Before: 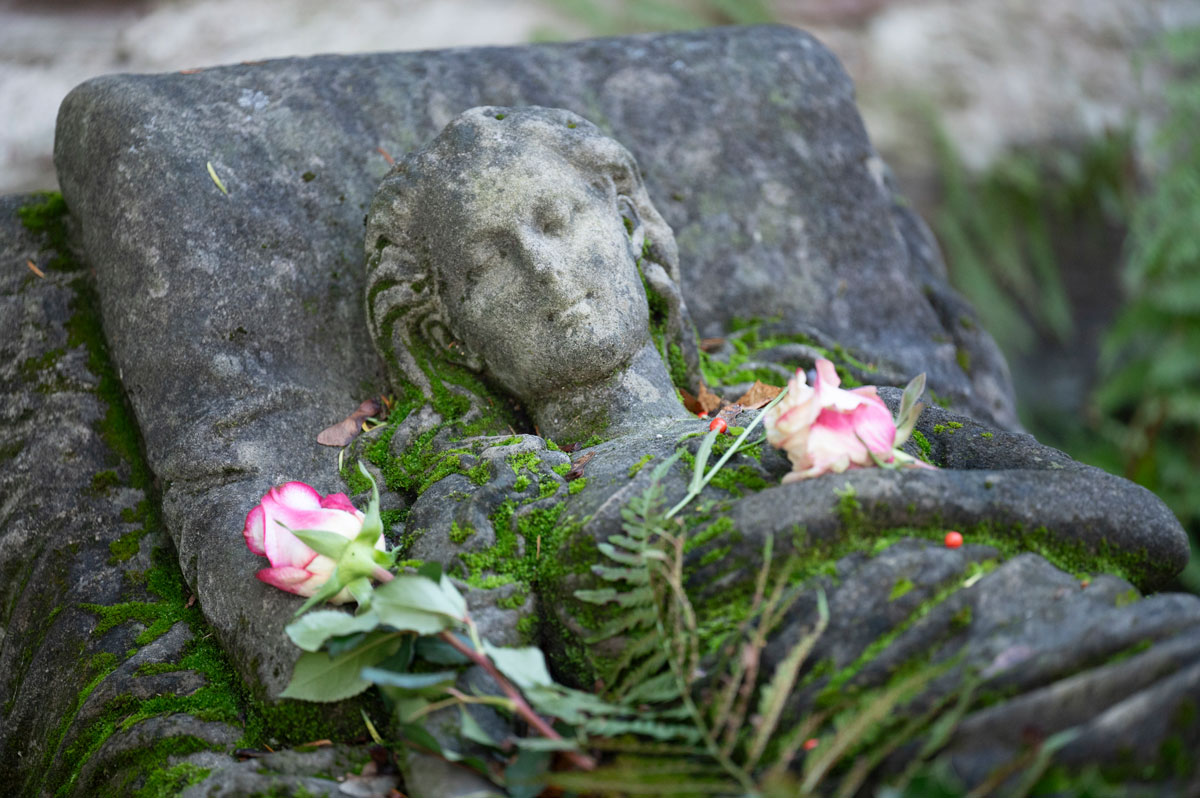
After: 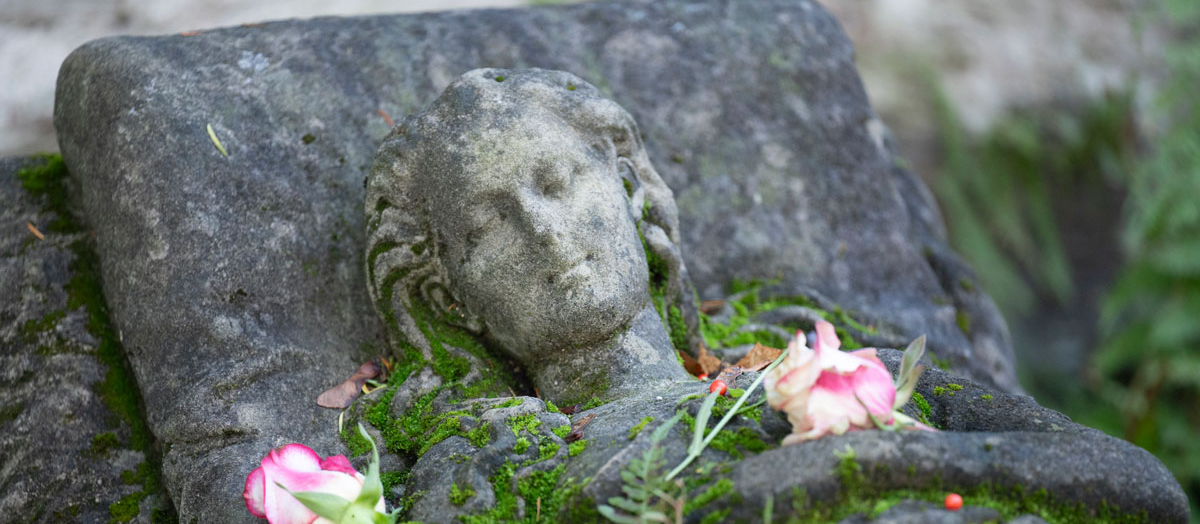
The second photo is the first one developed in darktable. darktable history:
crop and rotate: top 4.873%, bottom 29.451%
